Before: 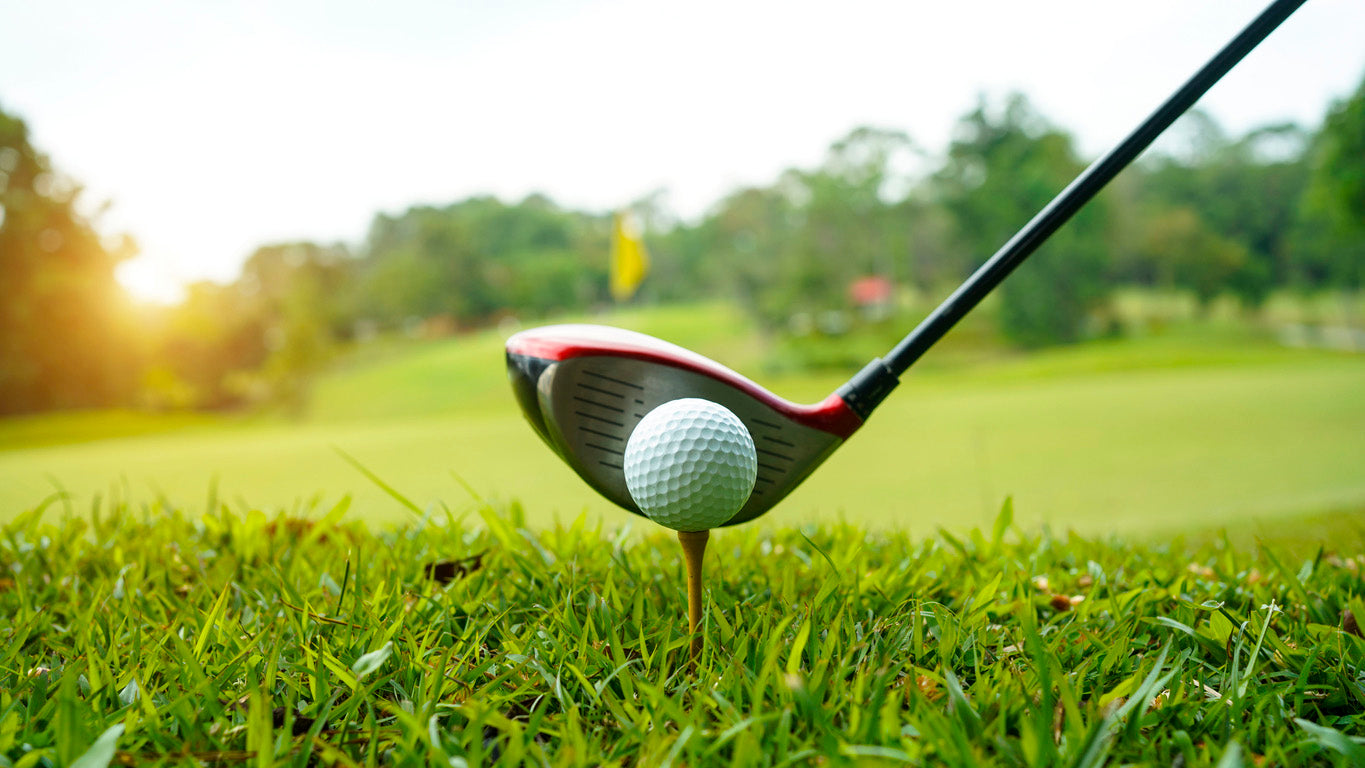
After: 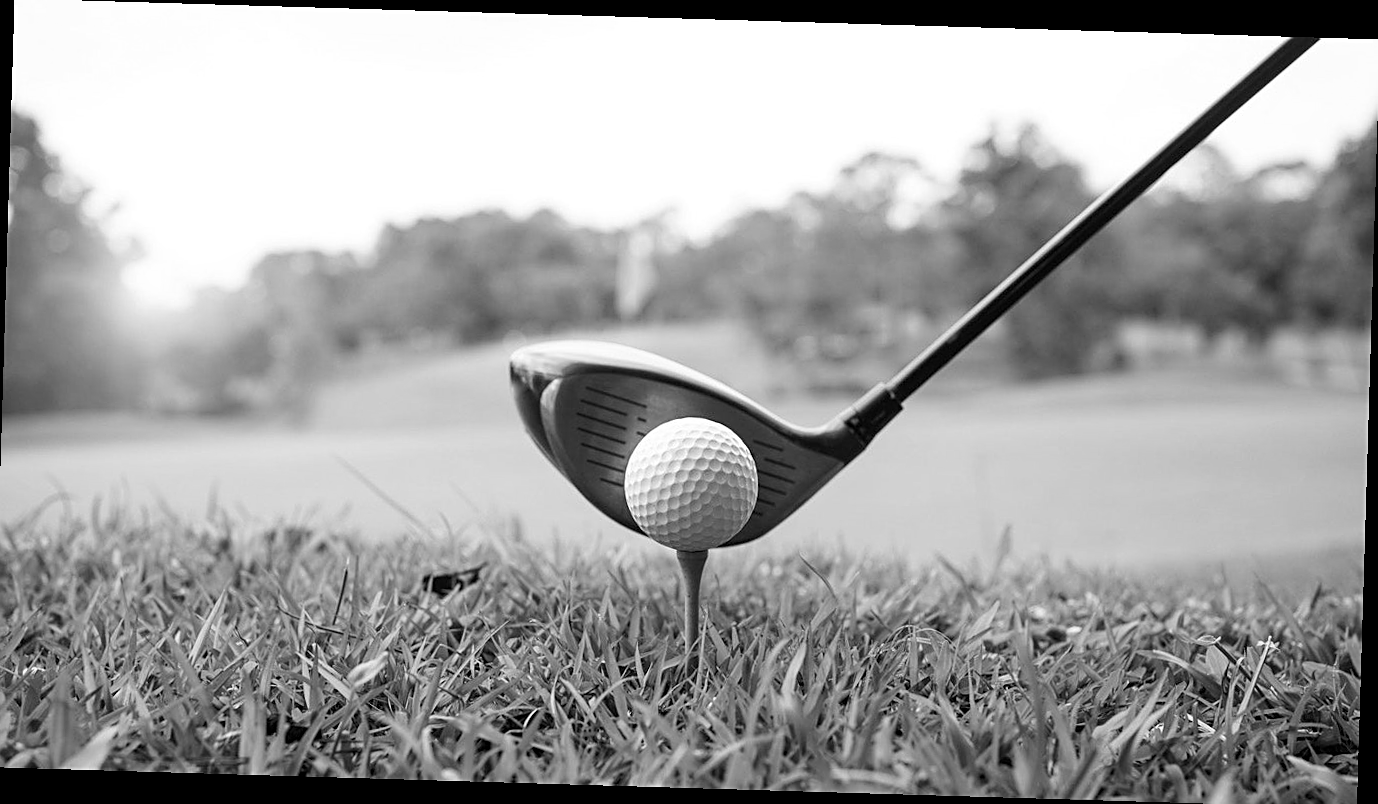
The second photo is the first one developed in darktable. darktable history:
sharpen: on, module defaults
monochrome: on, module defaults
contrast brightness saturation: contrast 0.1, brightness 0.03, saturation 0.09
rotate and perspective: rotation 1.72°, automatic cropping off
crop and rotate: left 0.614%, top 0.179%, bottom 0.309%
